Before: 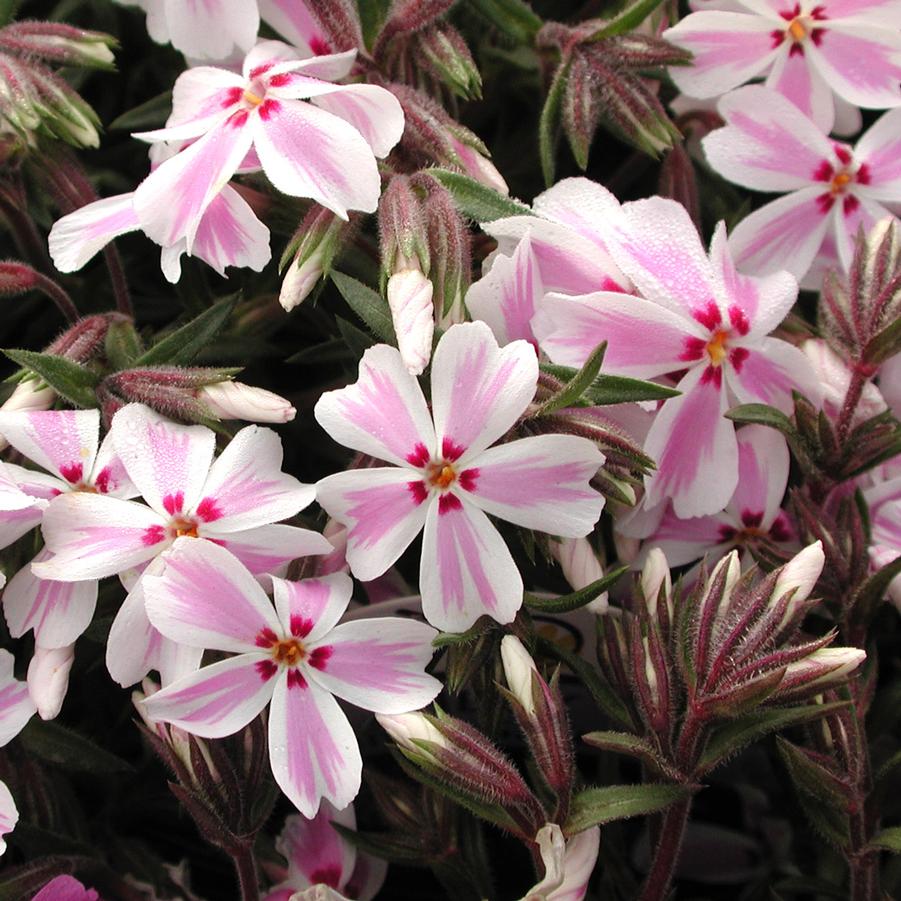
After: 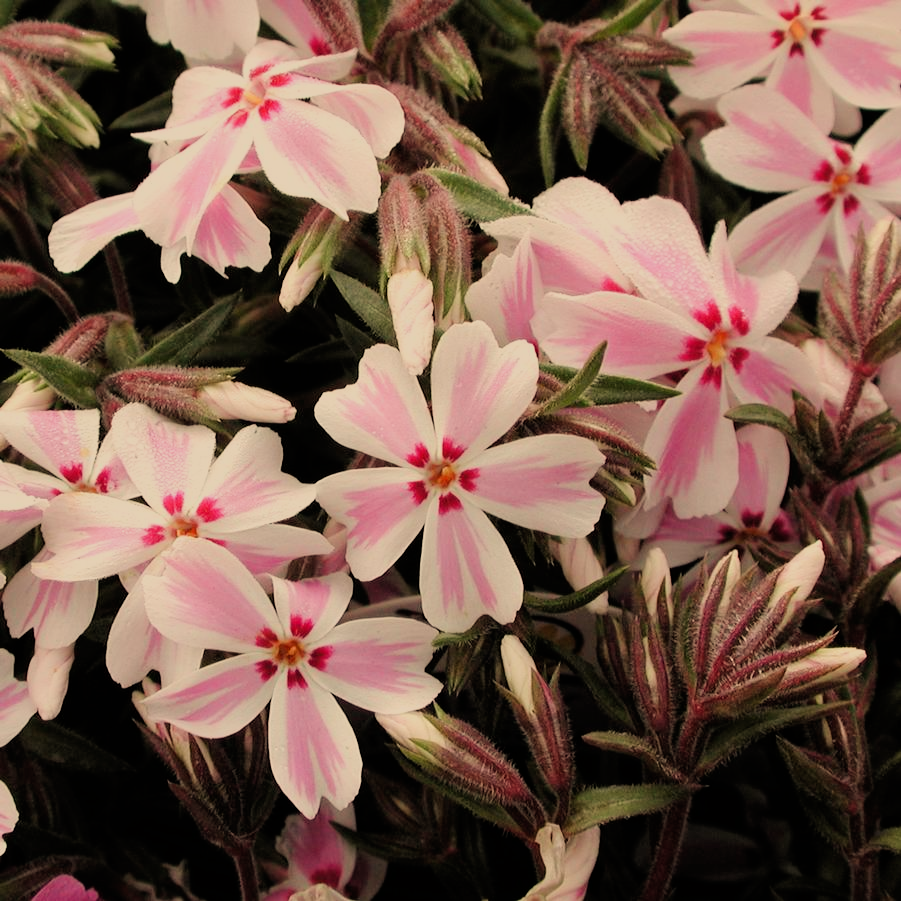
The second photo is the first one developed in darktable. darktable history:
white balance: red 1.123, blue 0.83
filmic rgb: black relative exposure -7.65 EV, white relative exposure 4.56 EV, hardness 3.61
